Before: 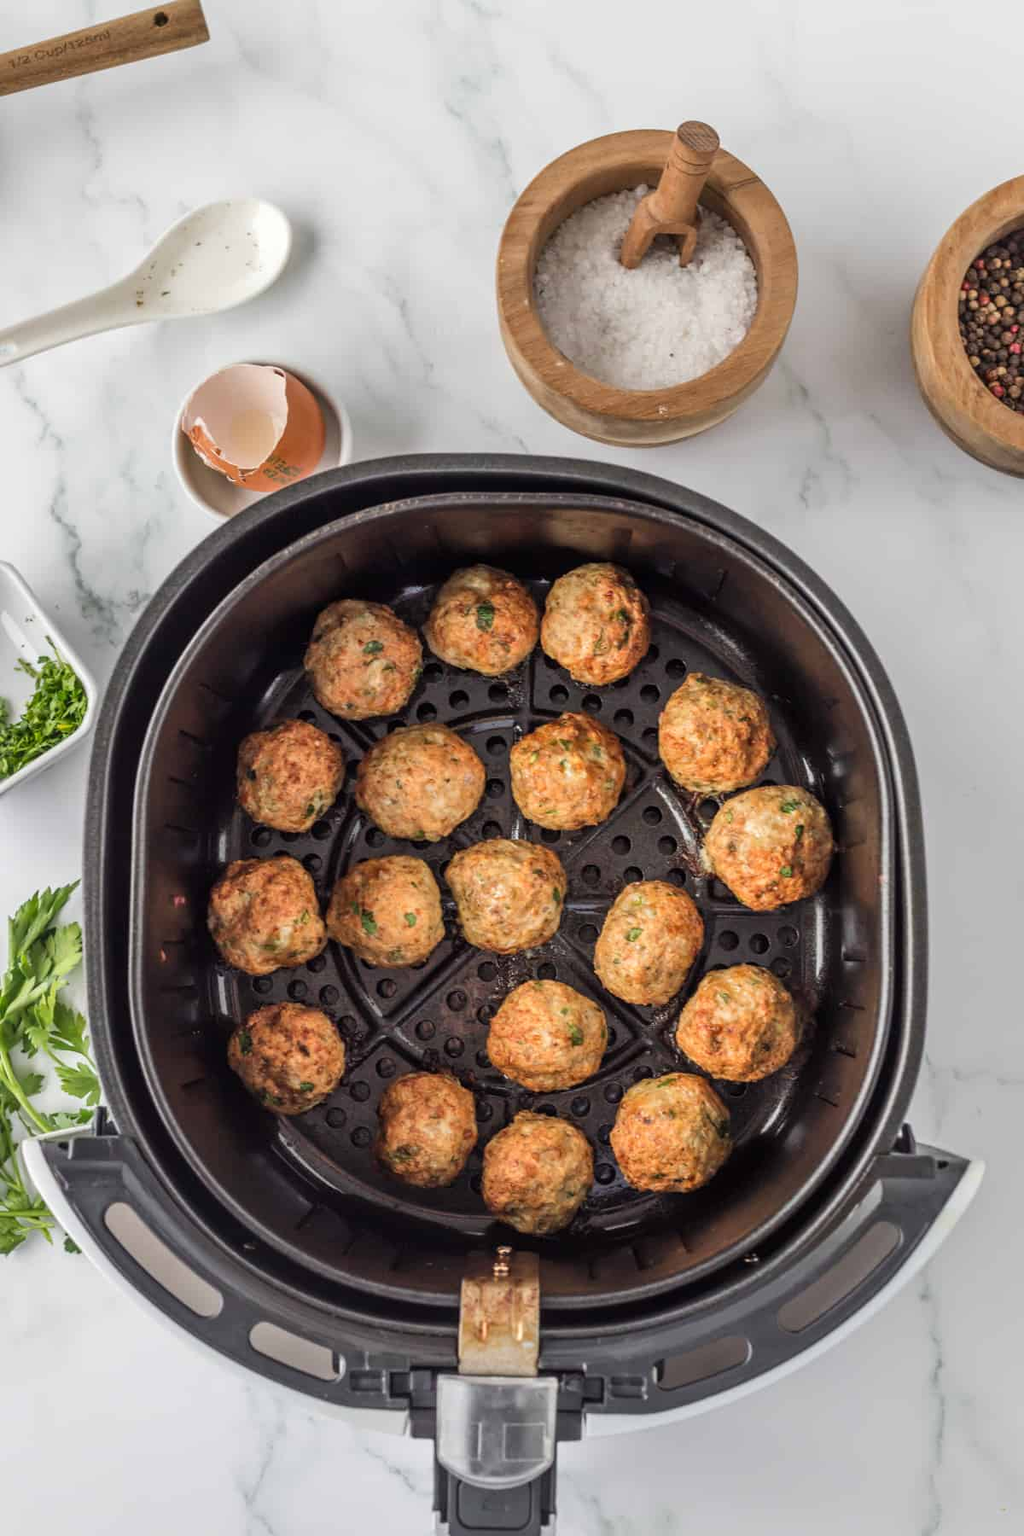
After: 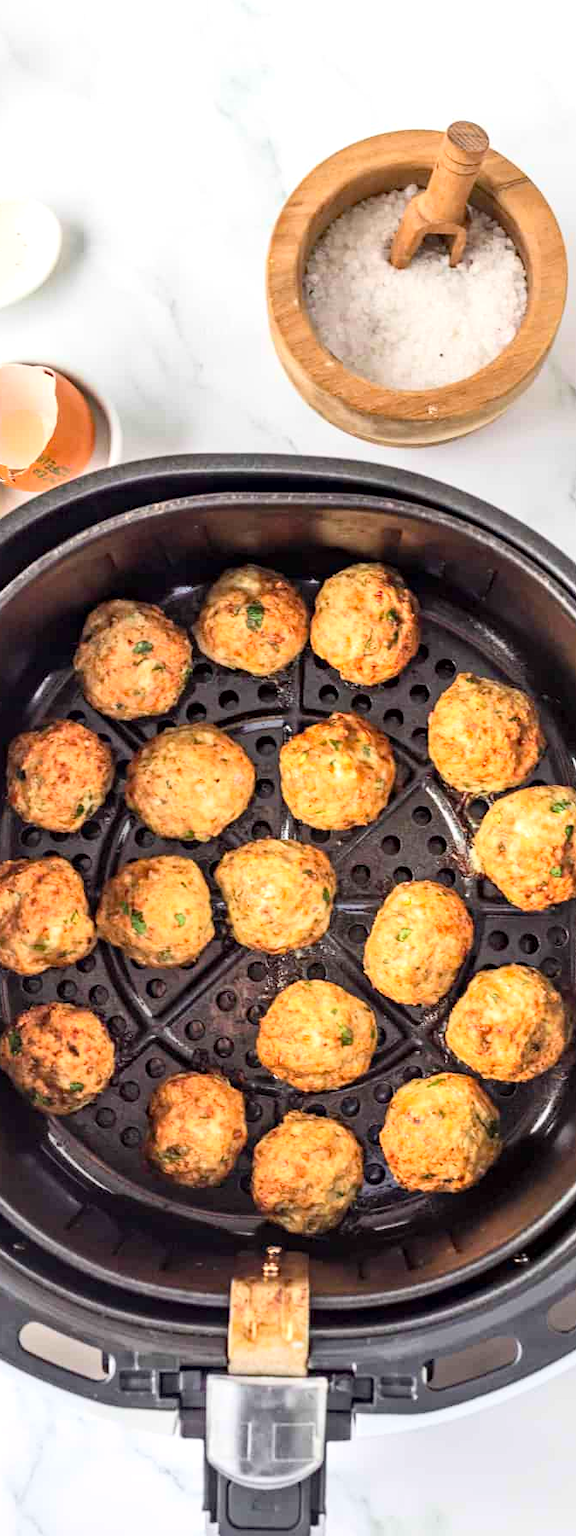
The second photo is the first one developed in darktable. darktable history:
exposure: black level correction 0.001, exposure 0.5 EV, compensate exposure bias true, compensate highlight preservation false
haze removal: compatibility mode true, adaptive false
contrast brightness saturation: contrast 0.2, brightness 0.16, saturation 0.22
crop and rotate: left 22.516%, right 21.234%
